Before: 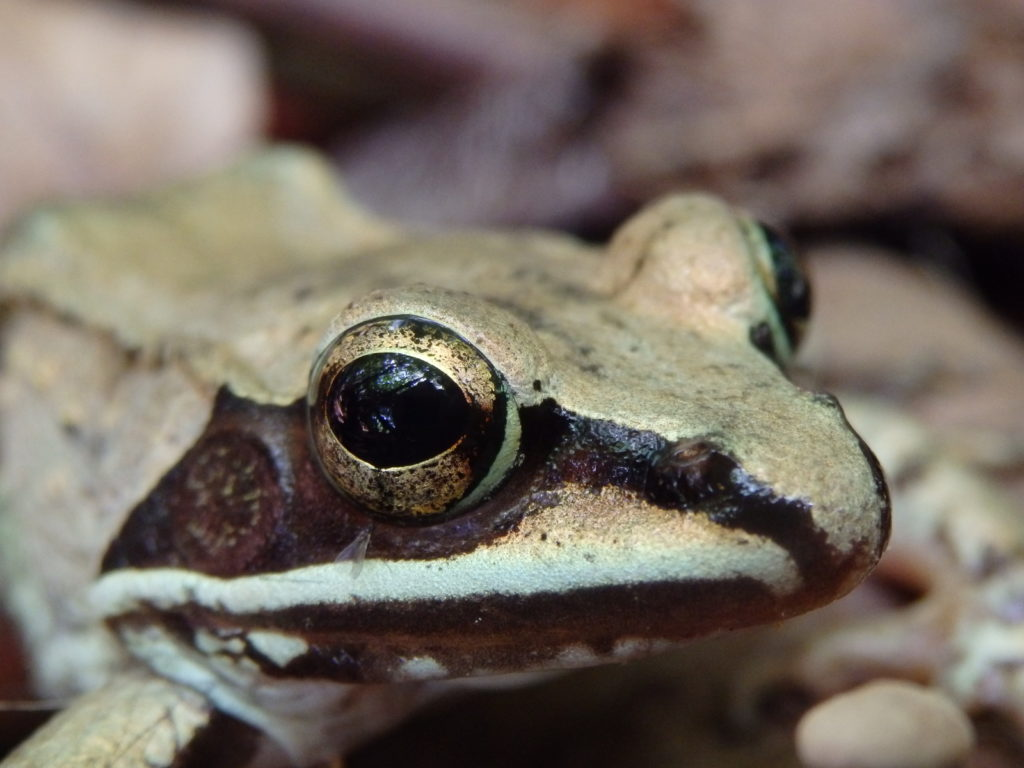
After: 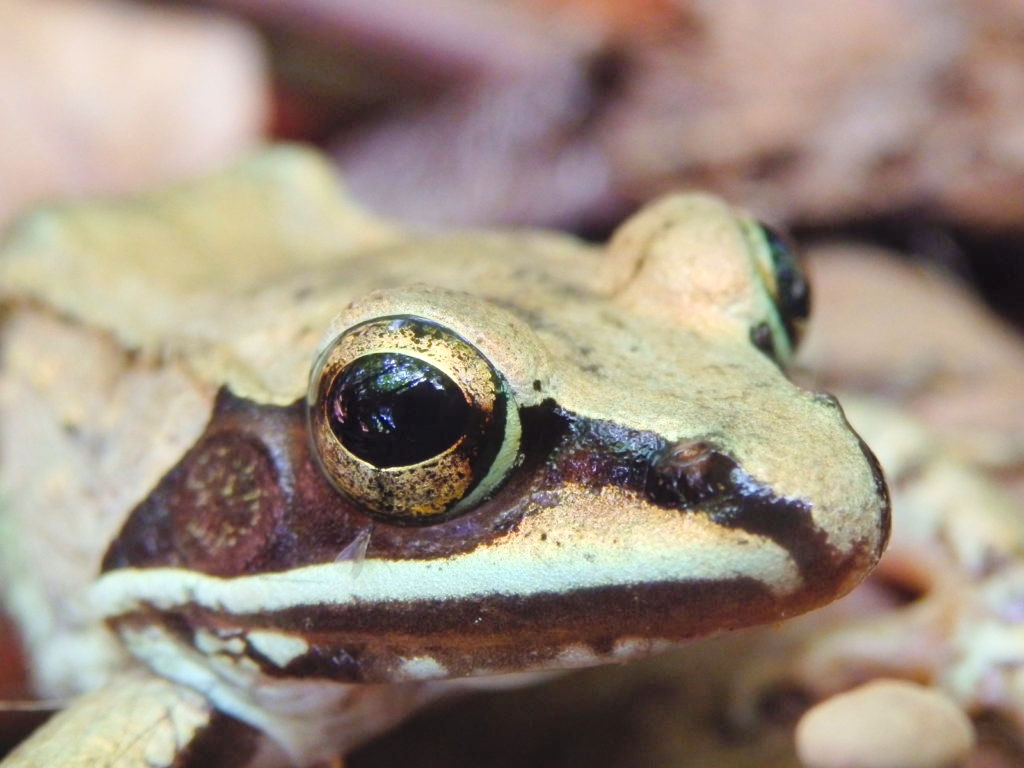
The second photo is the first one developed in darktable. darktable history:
contrast brightness saturation: contrast 0.1, brightness 0.3, saturation 0.14
color balance rgb: linear chroma grading › shadows 32%, linear chroma grading › global chroma -2%, linear chroma grading › mid-tones 4%, perceptual saturation grading › global saturation -2%, perceptual saturation grading › highlights -8%, perceptual saturation grading › mid-tones 8%, perceptual saturation grading › shadows 4%, perceptual brilliance grading › highlights 8%, perceptual brilliance grading › mid-tones 4%, perceptual brilliance grading › shadows 2%, global vibrance 16%, saturation formula JzAzBz (2021)
